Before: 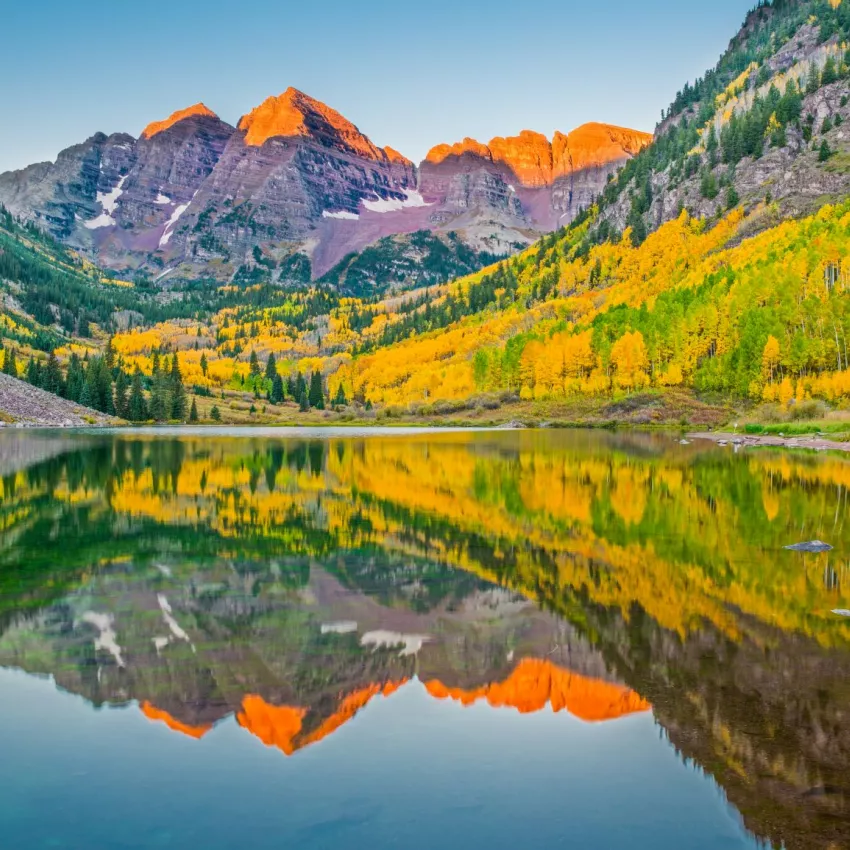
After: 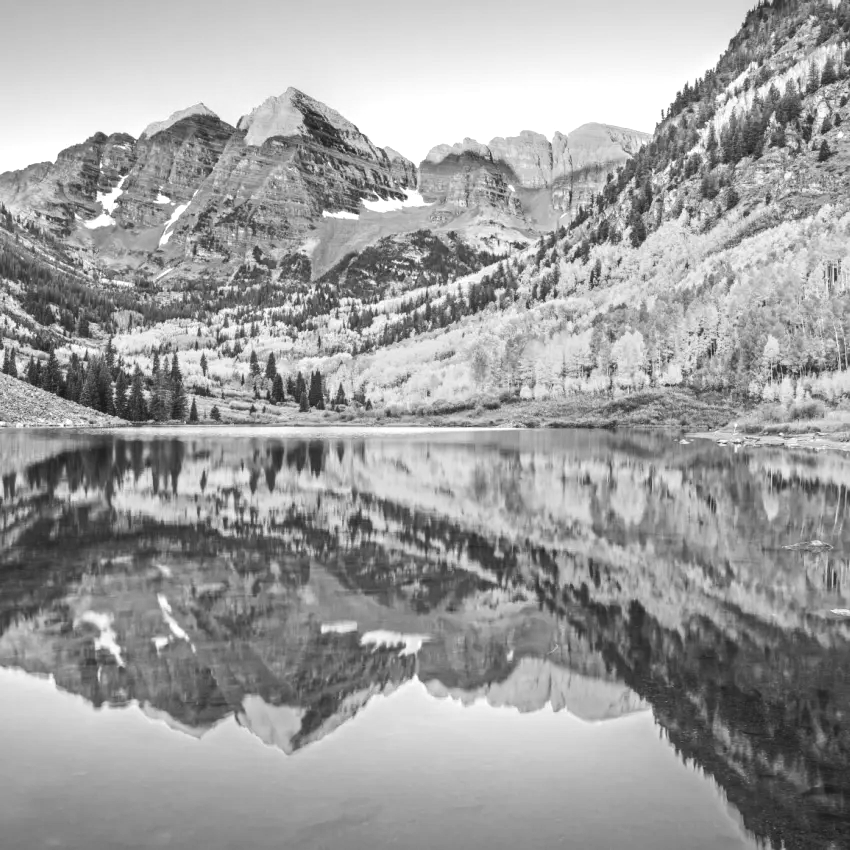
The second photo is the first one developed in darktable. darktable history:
contrast brightness saturation: contrast -0.1, brightness 0.05, saturation 0.08
monochrome: on, module defaults
color contrast: green-magenta contrast 1.73, blue-yellow contrast 1.15
tone equalizer: -8 EV -1.08 EV, -7 EV -1.01 EV, -6 EV -0.867 EV, -5 EV -0.578 EV, -3 EV 0.578 EV, -2 EV 0.867 EV, -1 EV 1.01 EV, +0 EV 1.08 EV, edges refinement/feathering 500, mask exposure compensation -1.57 EV, preserve details no
